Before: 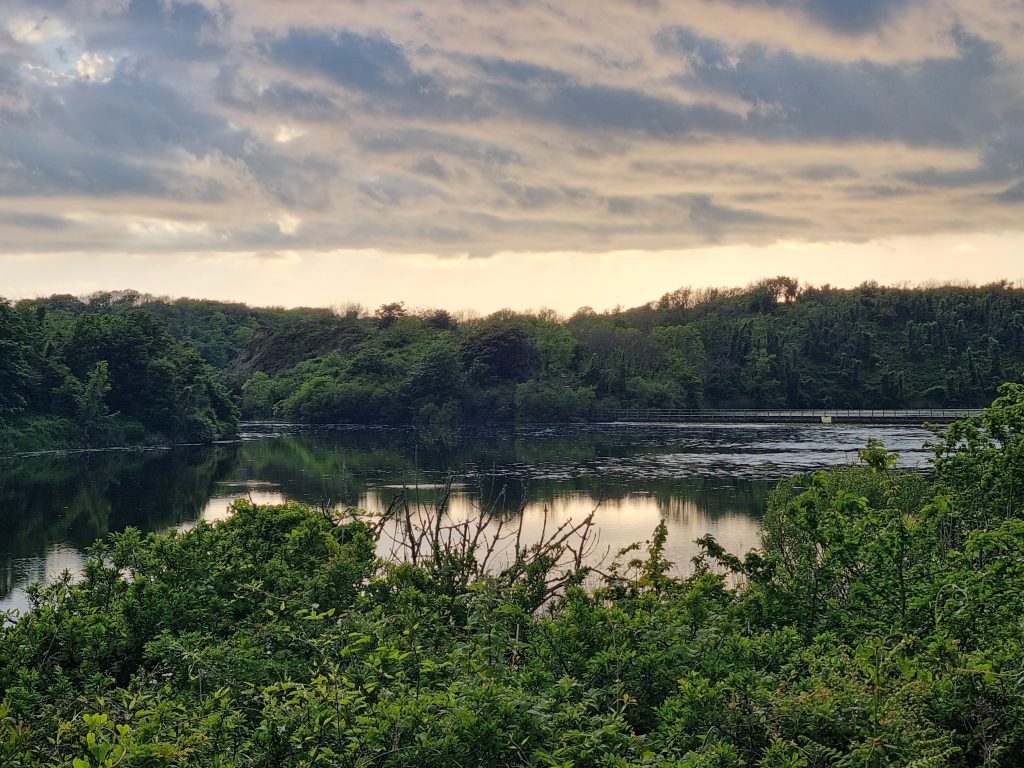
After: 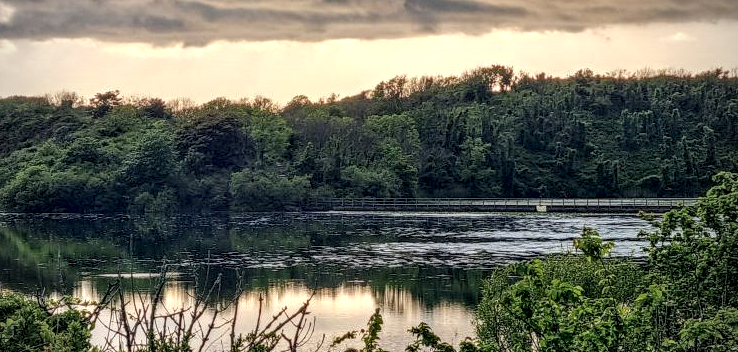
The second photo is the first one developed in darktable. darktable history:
haze removal: strength 0.29, distance 0.246, compatibility mode true, adaptive false
vignetting: on, module defaults
crop and rotate: left 27.845%, top 27.524%, bottom 26.566%
color balance rgb: shadows lift › chroma 0.869%, shadows lift › hue 115.28°, perceptual saturation grading › global saturation 0.871%
local contrast: highlights 1%, shadows 7%, detail 182%
